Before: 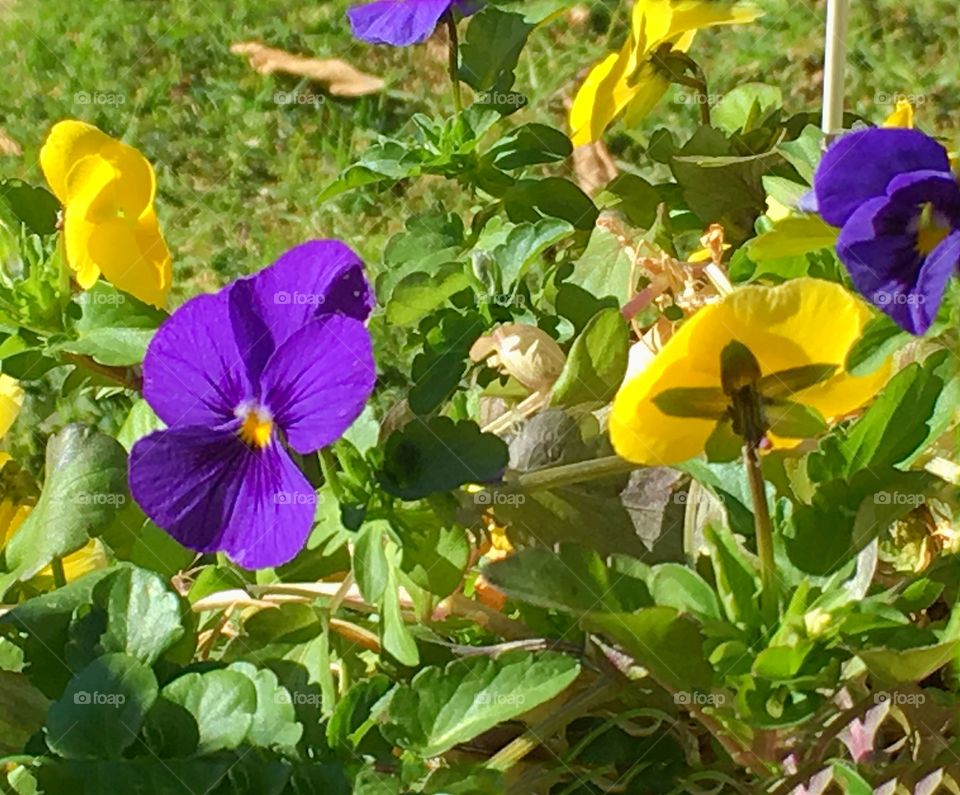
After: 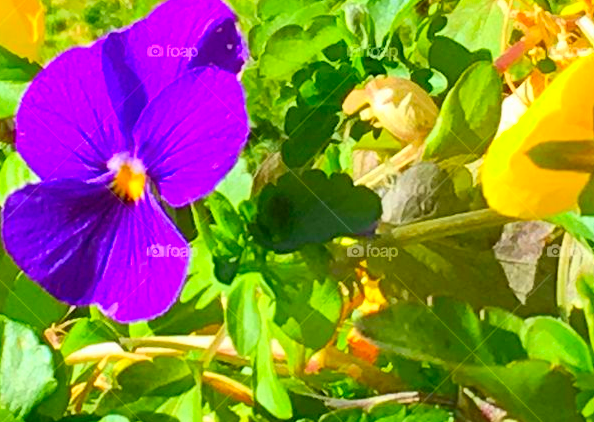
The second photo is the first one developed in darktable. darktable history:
contrast brightness saturation: contrast 0.201, brightness 0.204, saturation 0.788
crop: left 13.304%, top 31.122%, right 24.777%, bottom 15.687%
